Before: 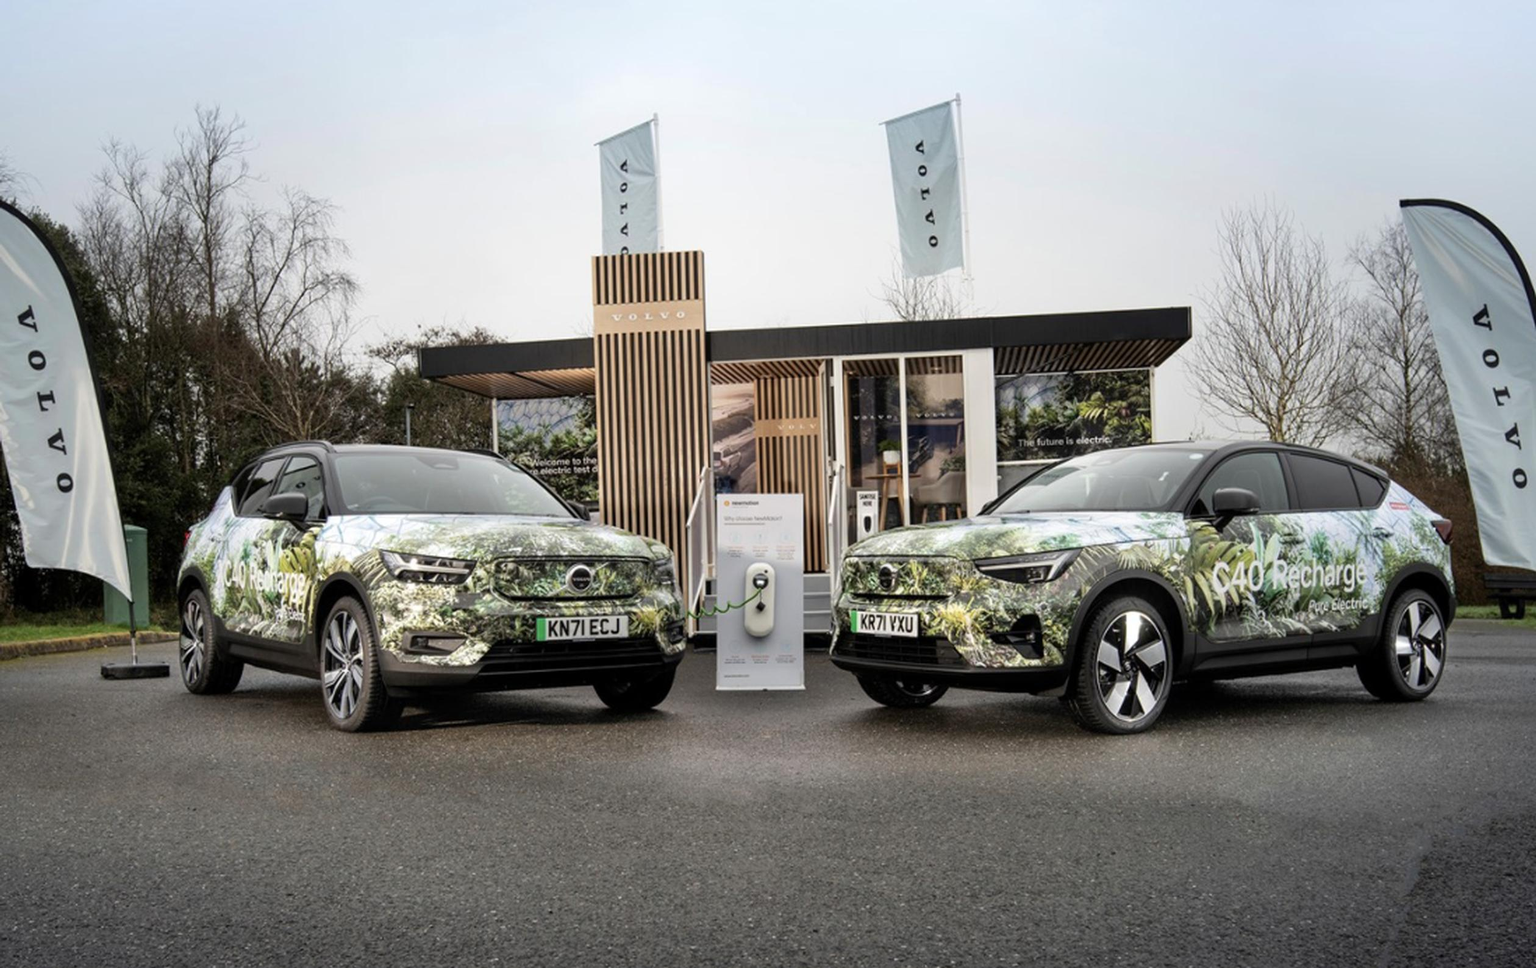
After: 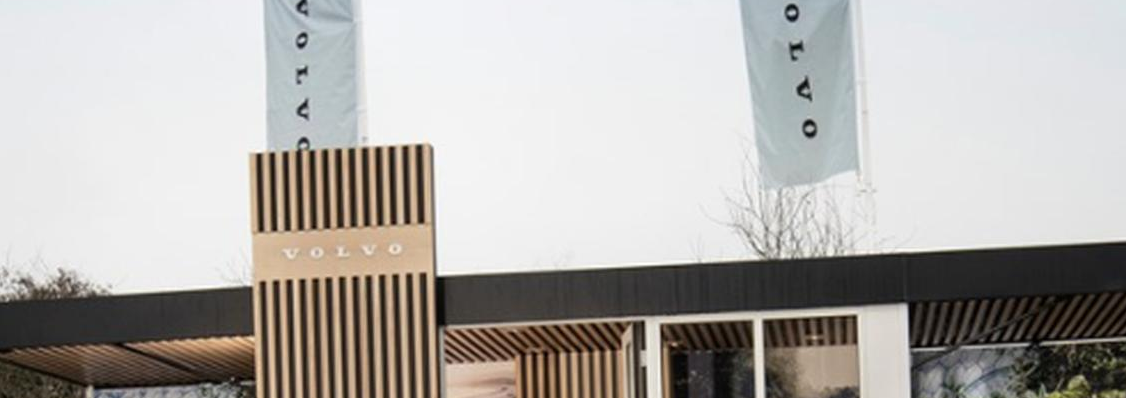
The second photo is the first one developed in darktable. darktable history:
exposure: exposure 0 EV, compensate highlight preservation false
crop: left 28.64%, top 16.832%, right 26.637%, bottom 58.055%
